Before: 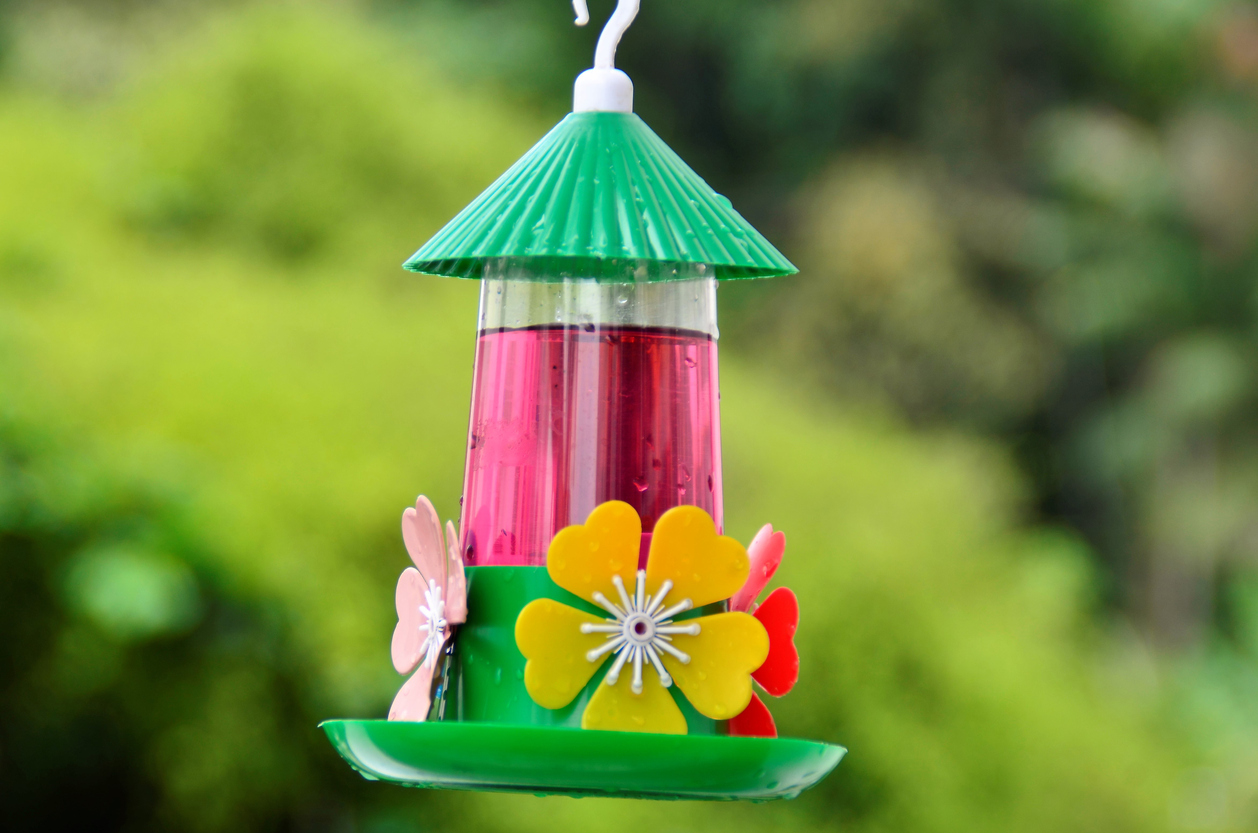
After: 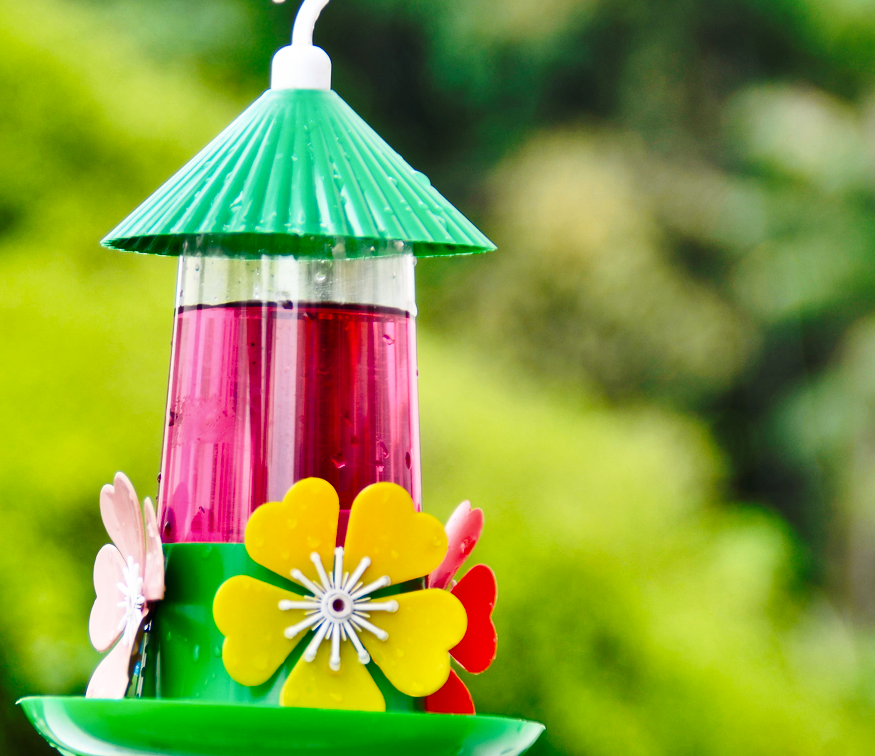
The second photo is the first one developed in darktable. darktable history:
crop and rotate: left 24.034%, top 2.838%, right 6.406%, bottom 6.299%
base curve: curves: ch0 [(0, 0) (0.036, 0.037) (0.121, 0.228) (0.46, 0.76) (0.859, 0.983) (1, 1)], preserve colors none
shadows and highlights: radius 108.52, shadows 44.07, highlights -67.8, low approximation 0.01, soften with gaussian
exposure: exposure -0.05 EV
